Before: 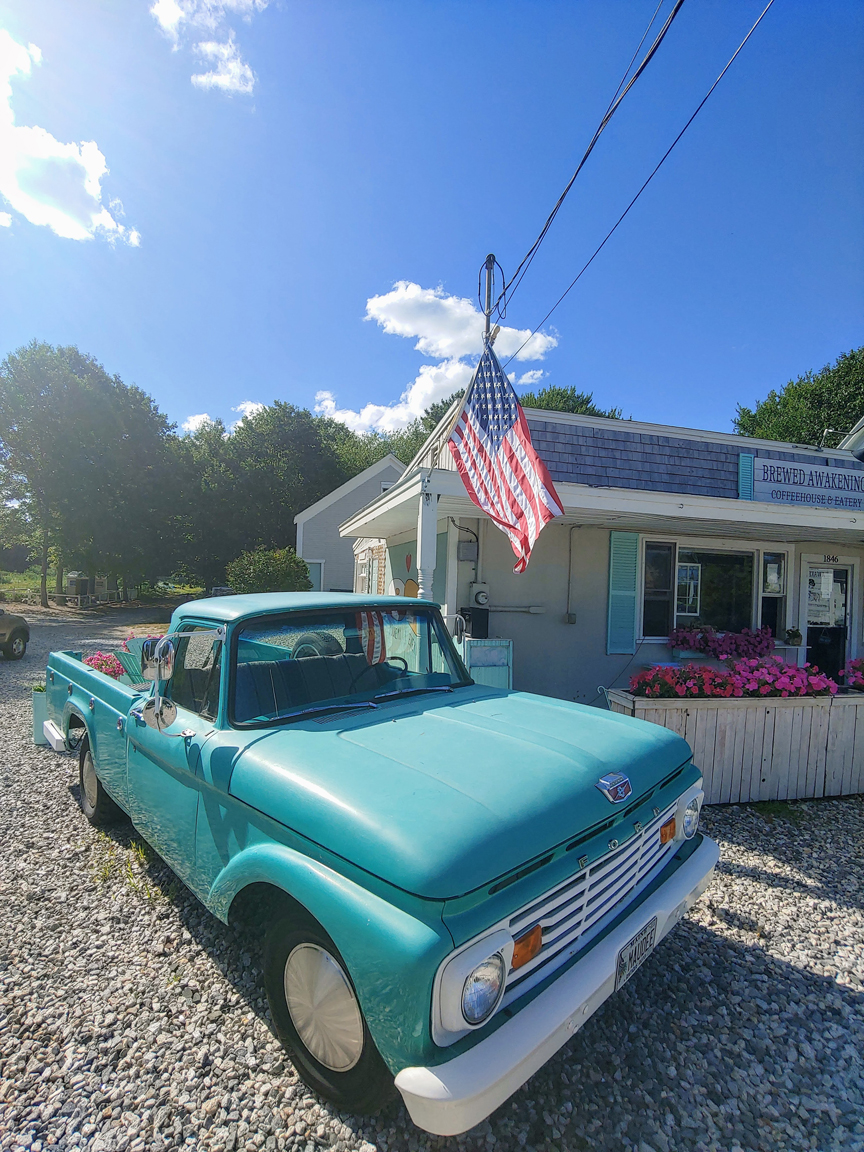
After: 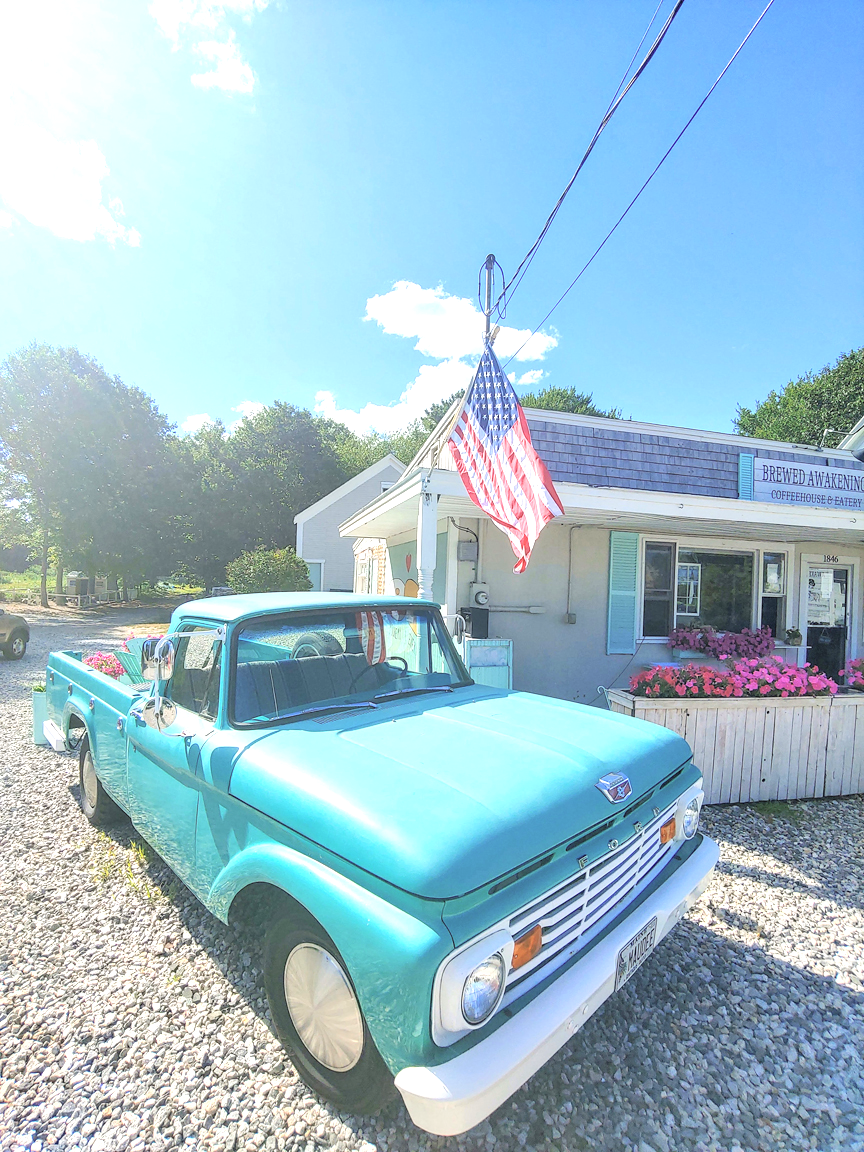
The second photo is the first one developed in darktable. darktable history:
contrast brightness saturation: brightness 0.28
exposure: exposure 0.921 EV, compensate highlight preservation false
local contrast: mode bilateral grid, contrast 20, coarseness 50, detail 132%, midtone range 0.2
